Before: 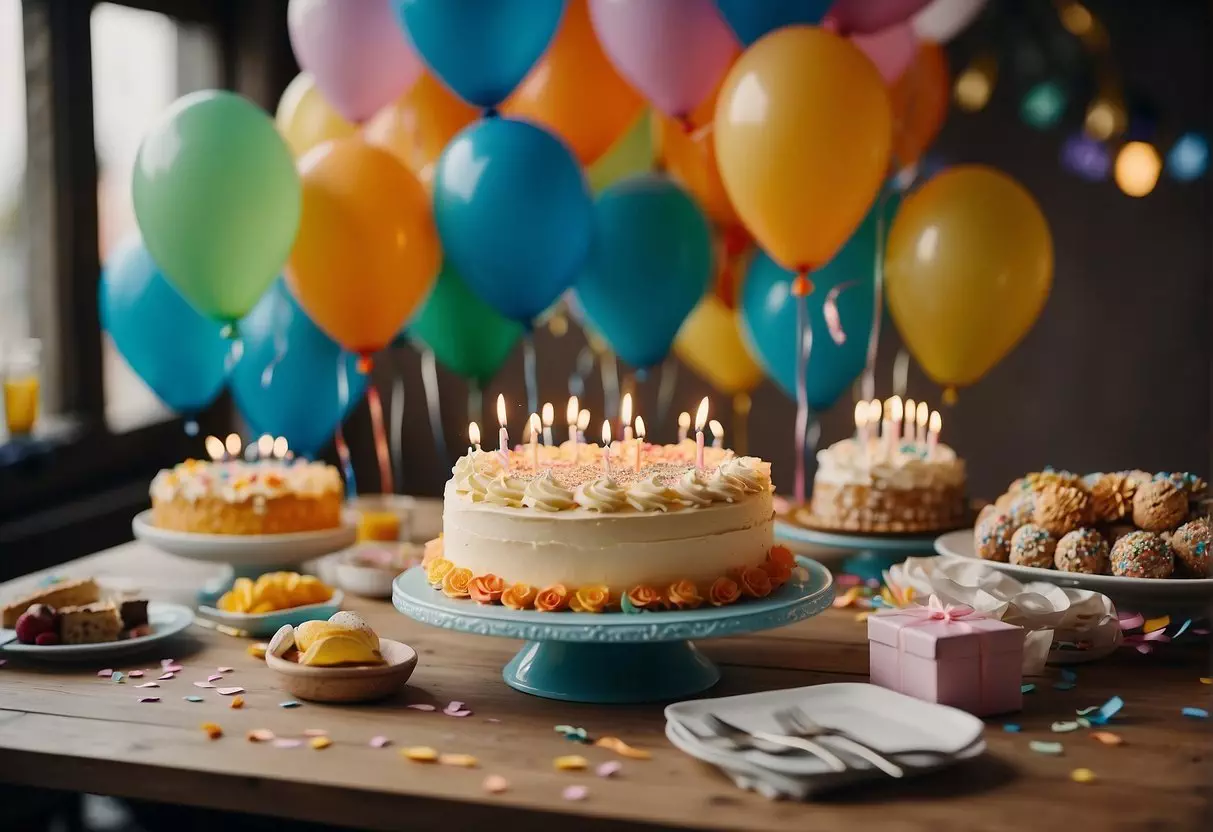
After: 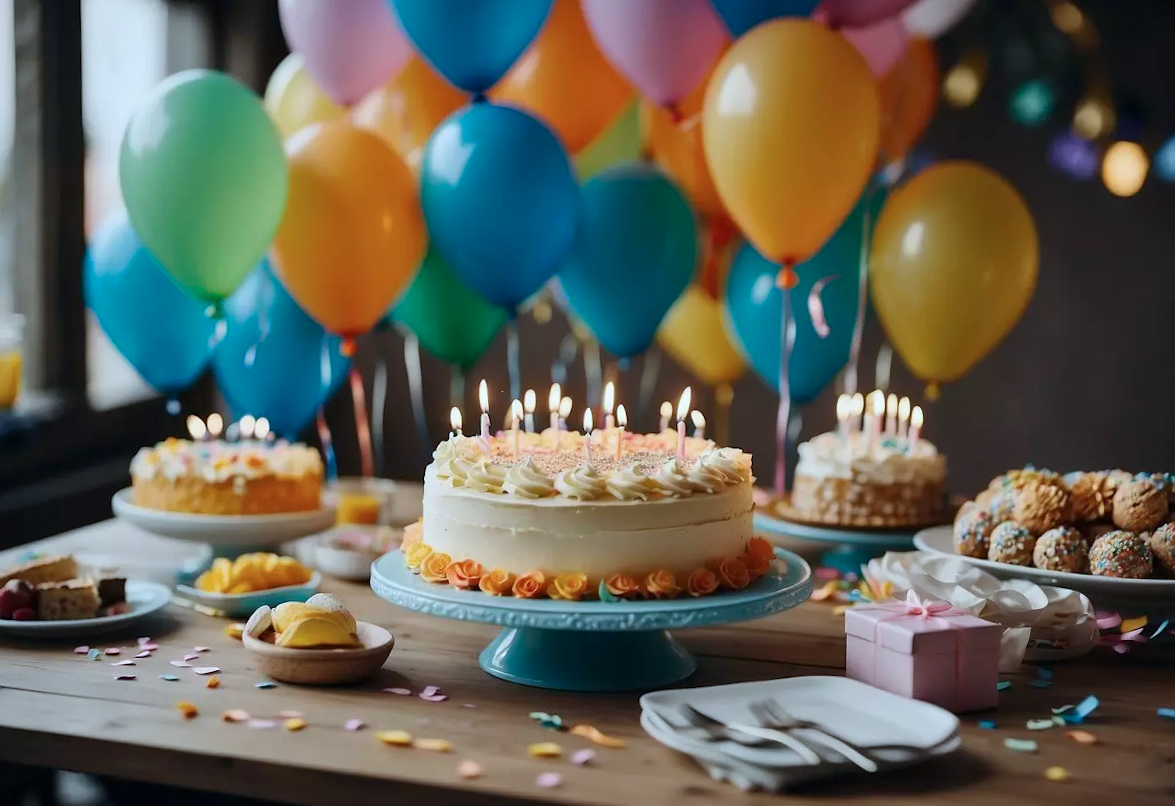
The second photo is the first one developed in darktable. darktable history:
vignetting: fall-off start 97.38%, fall-off radius 79.2%, brightness -0.478, width/height ratio 1.111, unbound false
base curve: preserve colors none
exposure: black level correction 0, exposure 0 EV, compensate highlight preservation false
crop and rotate: angle -1.26°
color calibration: illuminant F (fluorescent), F source F9 (Cool White Deluxe 4150 K) – high CRI, x 0.374, y 0.373, temperature 4151.41 K
contrast equalizer: y [[0.5, 0.5, 0.472, 0.5, 0.5, 0.5], [0.5 ×6], [0.5 ×6], [0 ×6], [0 ×6]], mix -0.993
